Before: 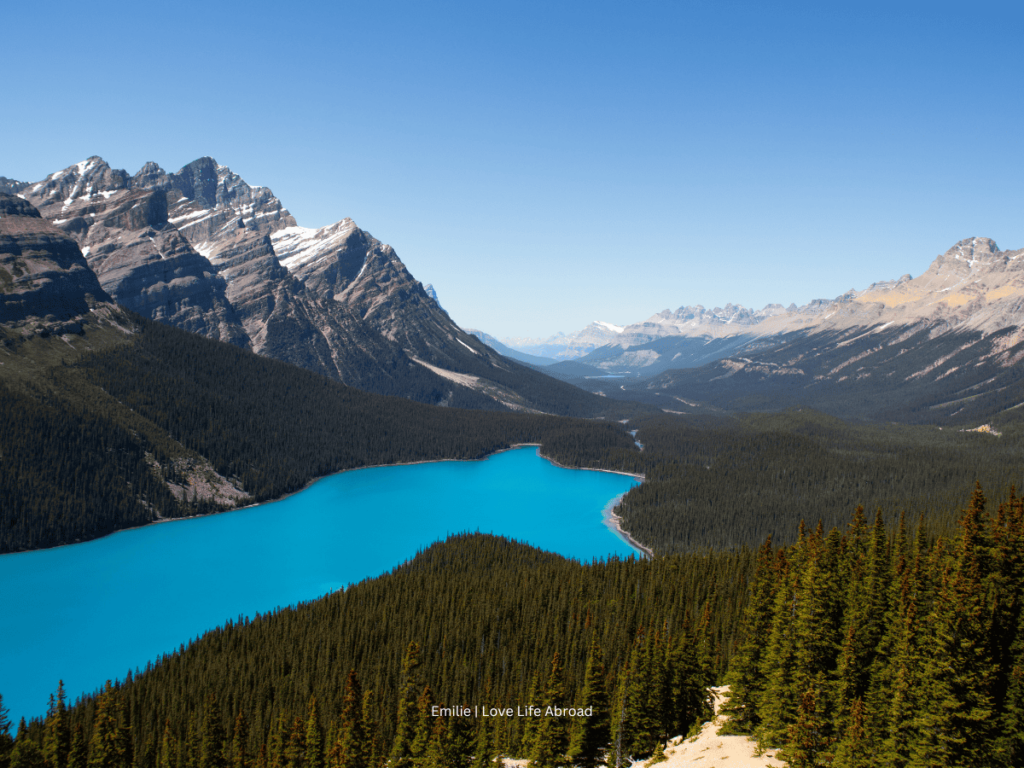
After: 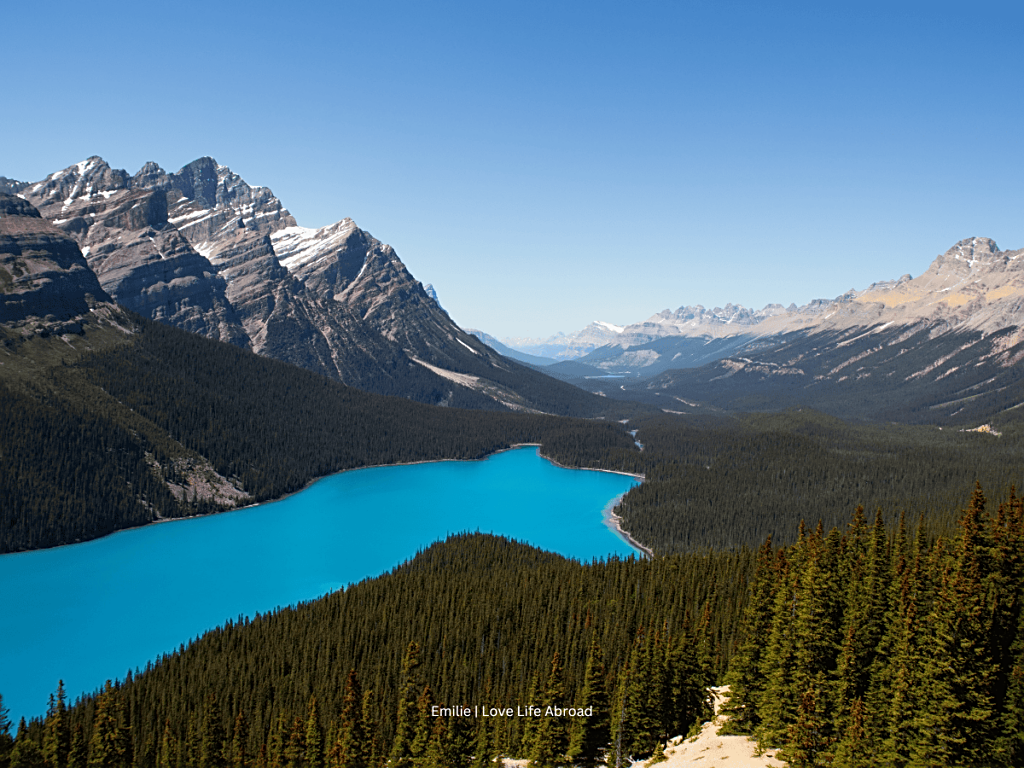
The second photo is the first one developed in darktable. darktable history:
exposure: exposure -0.048 EV, compensate highlight preservation false
sharpen: on, module defaults
